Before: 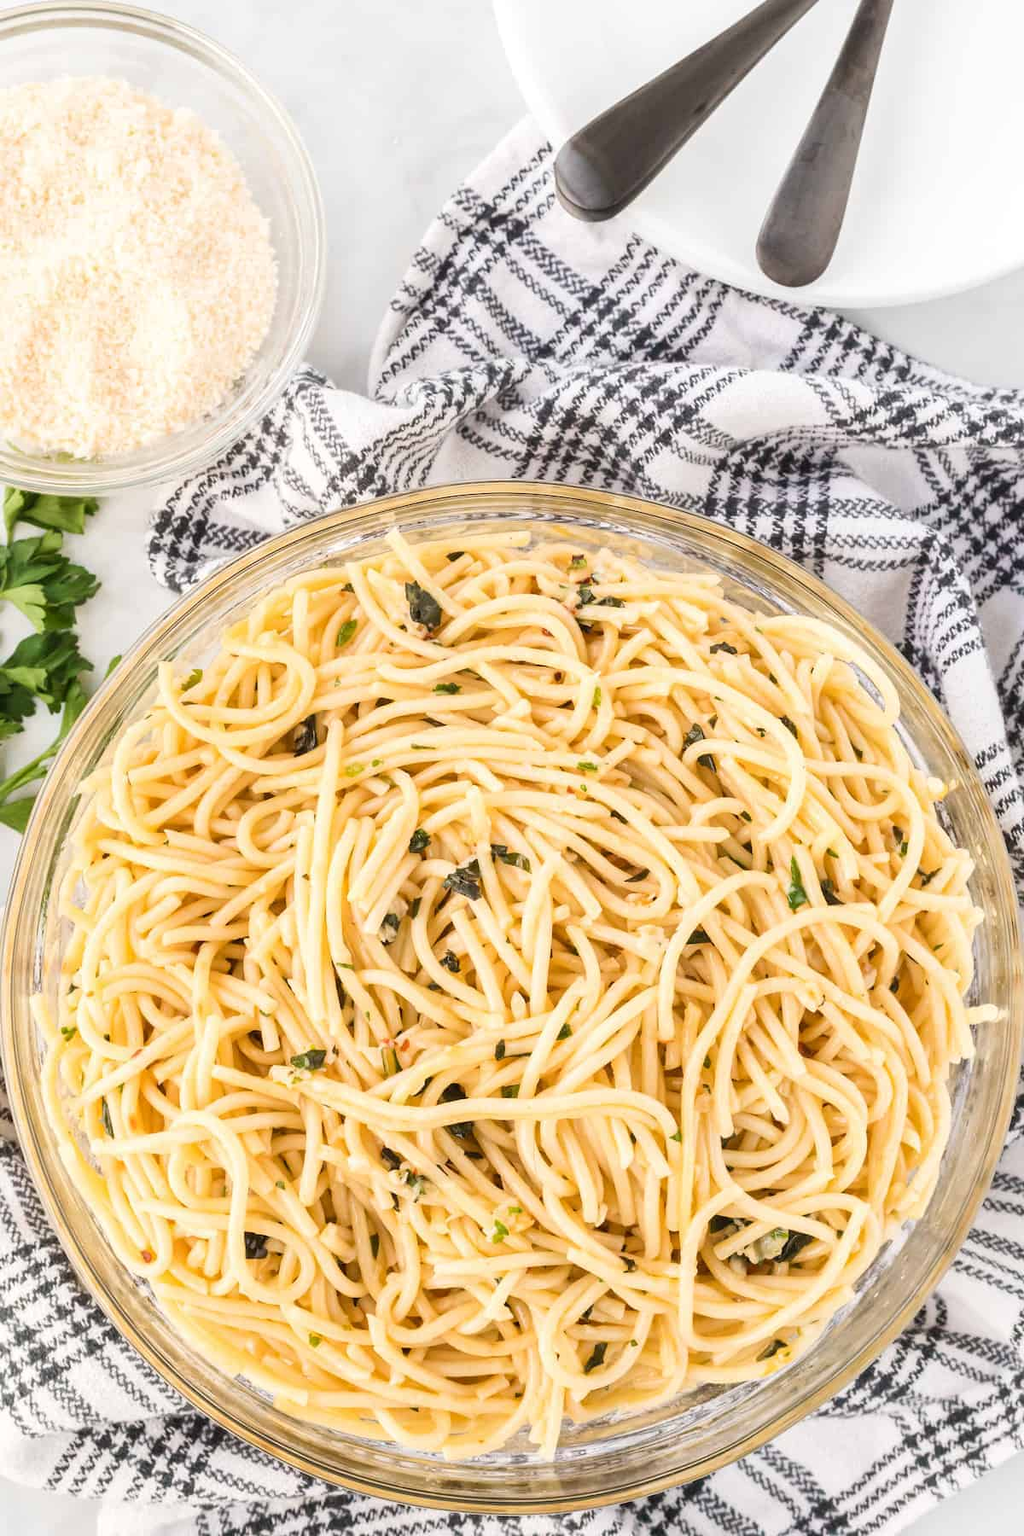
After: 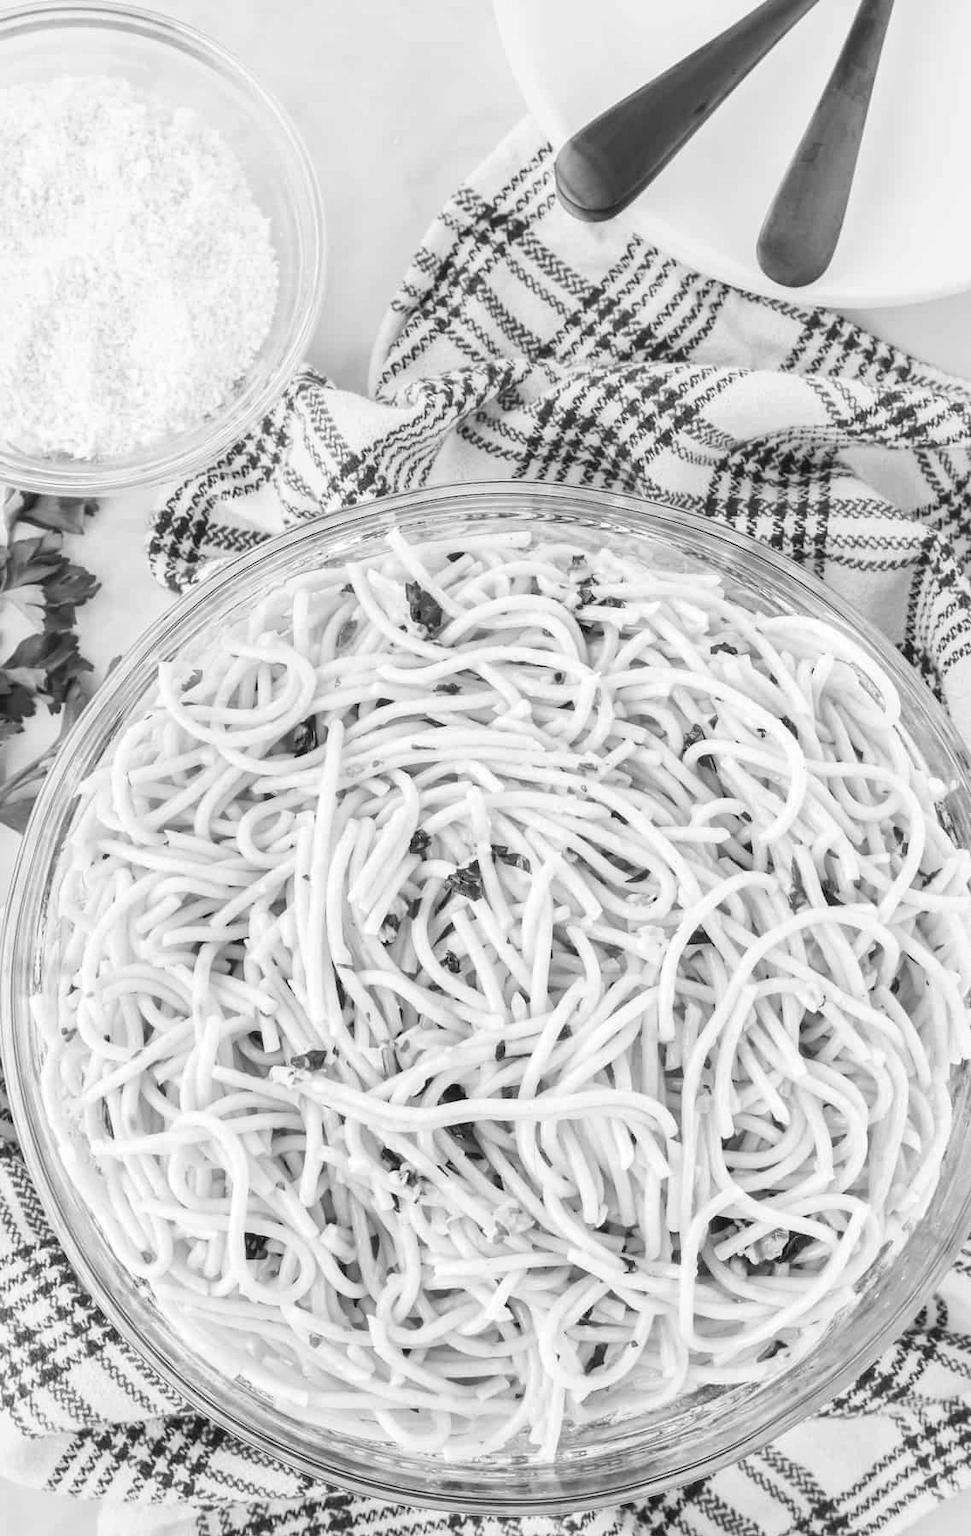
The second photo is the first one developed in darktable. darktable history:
crop and rotate: right 5.167%
monochrome: a 26.22, b 42.67, size 0.8
color contrast: green-magenta contrast 0.8, blue-yellow contrast 1.1, unbound 0
exposure: exposure 0.178 EV, compensate exposure bias true, compensate highlight preservation false
